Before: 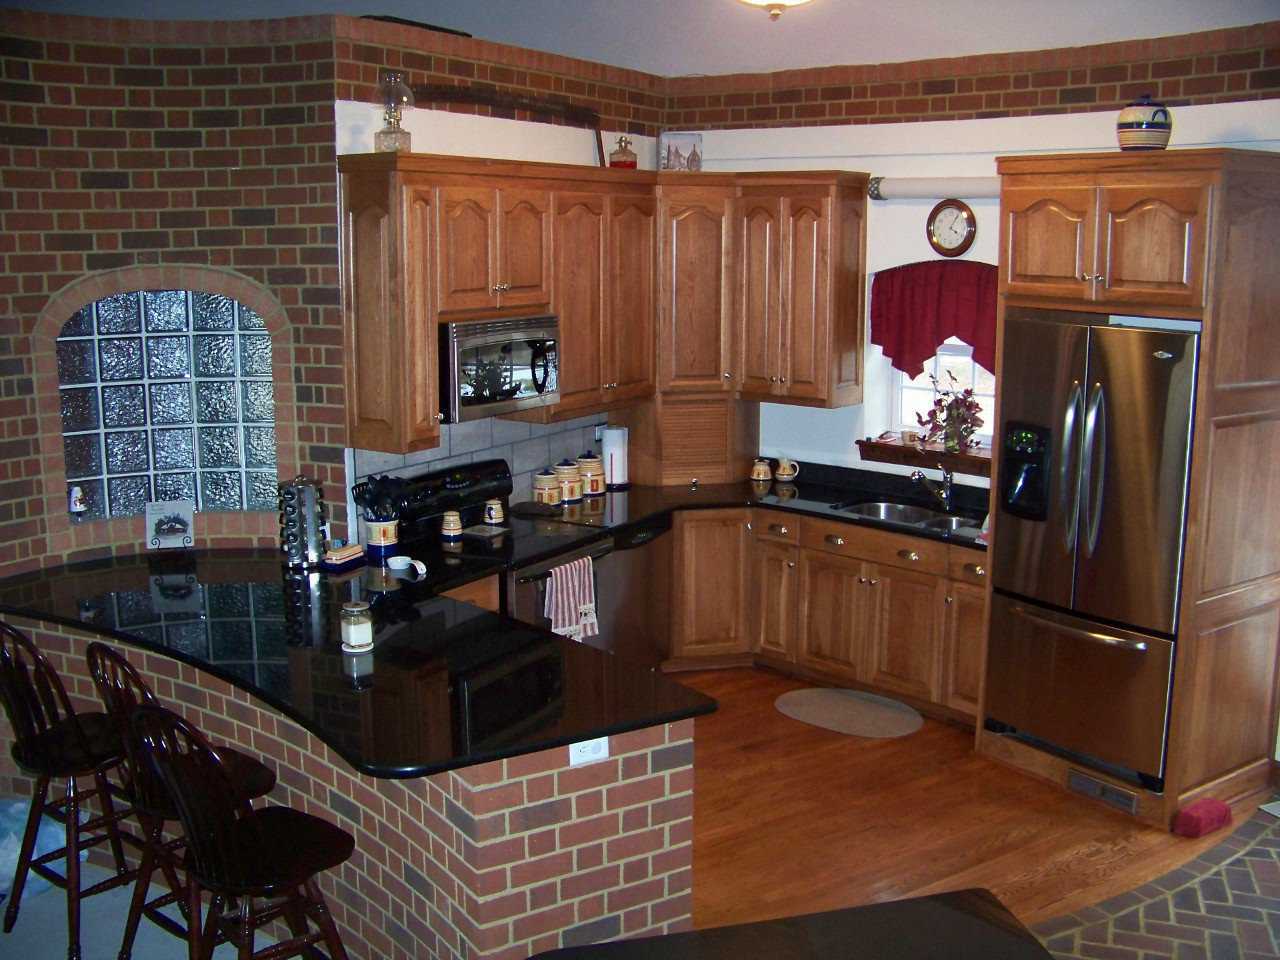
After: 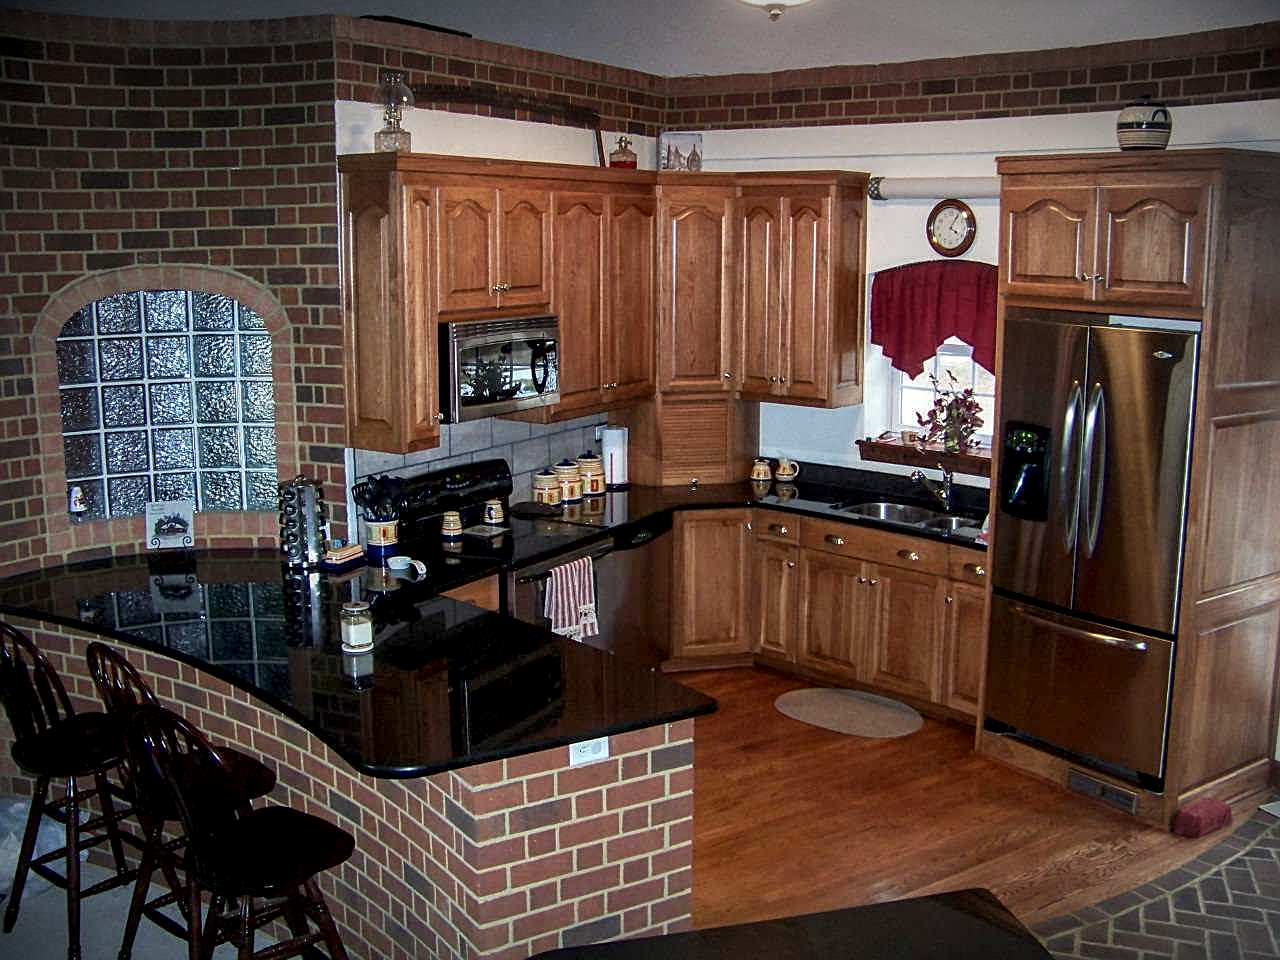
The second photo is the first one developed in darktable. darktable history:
vignetting: fall-off start 79.51%, center (-0.037, 0.143), width/height ratio 1.329
exposure: compensate highlight preservation false
local contrast: highlights 23%, detail 150%
tone equalizer: on, module defaults
sharpen: on, module defaults
